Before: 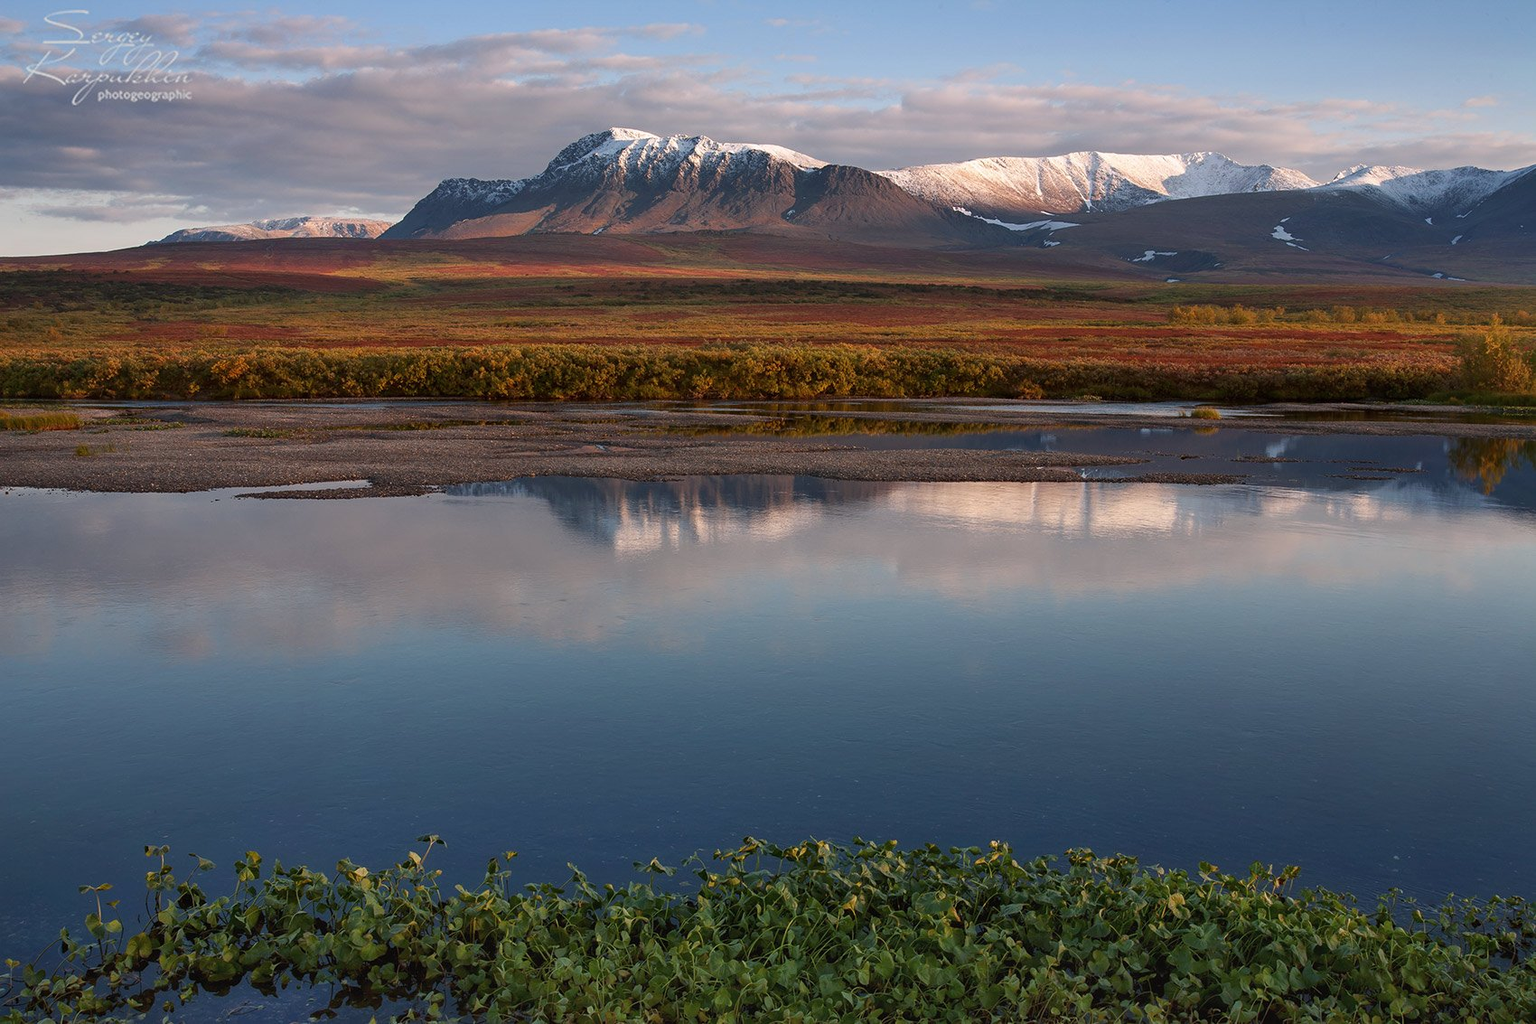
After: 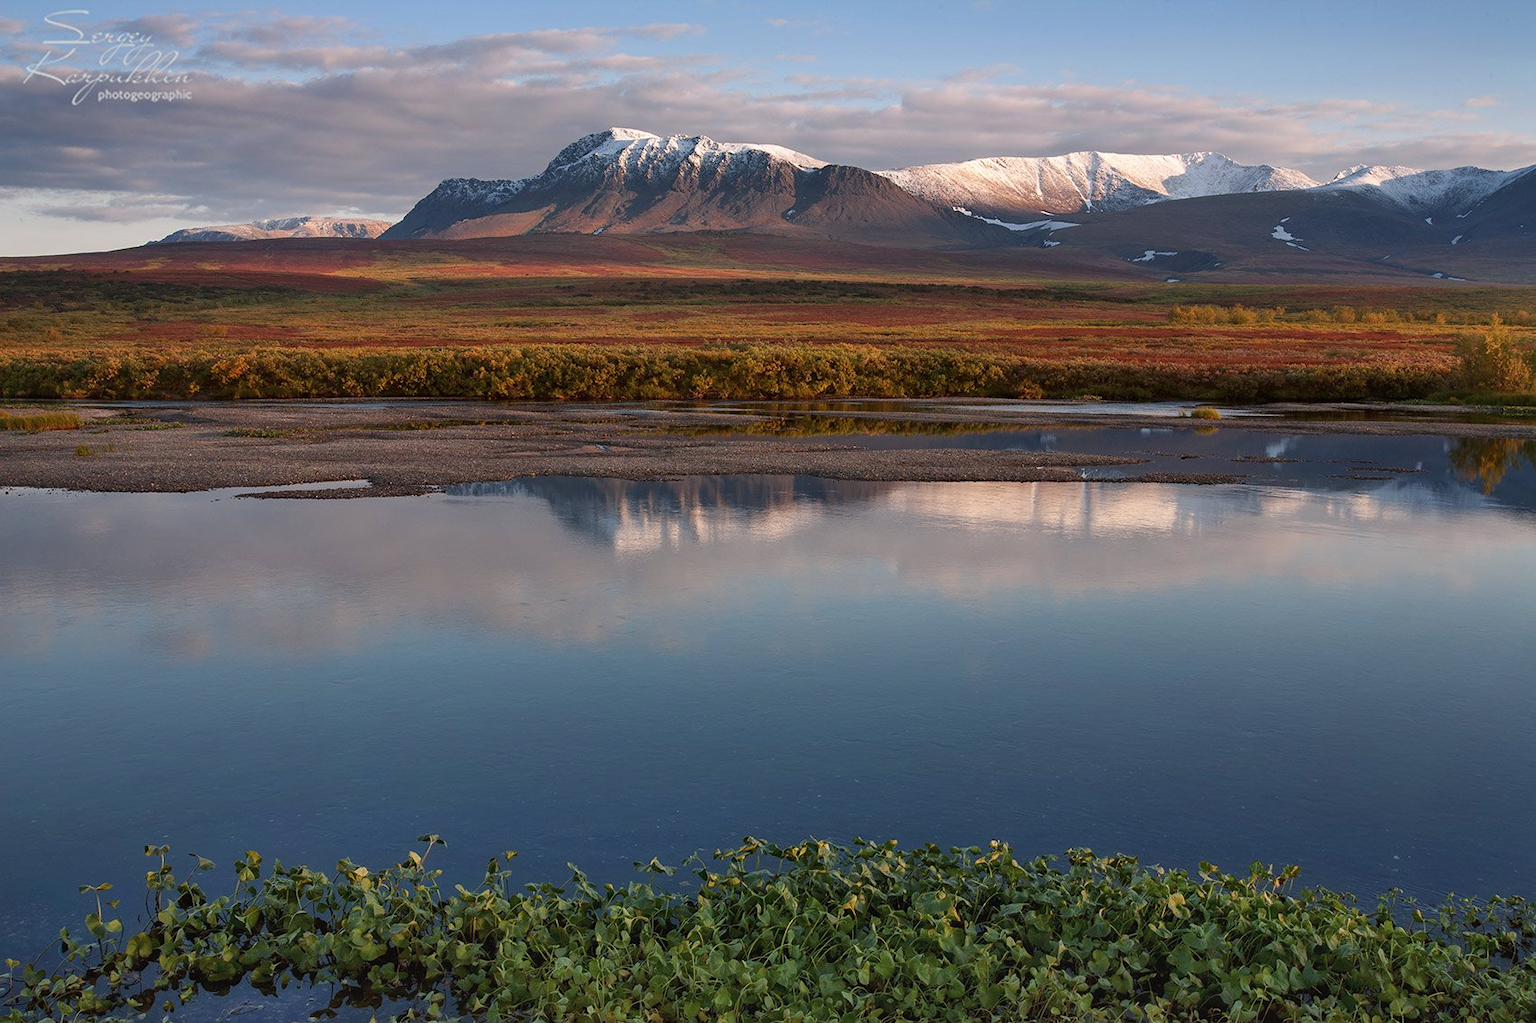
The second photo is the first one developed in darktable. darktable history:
shadows and highlights: shadows 37.11, highlights -27.88, soften with gaussian
tone equalizer: mask exposure compensation -0.493 EV
